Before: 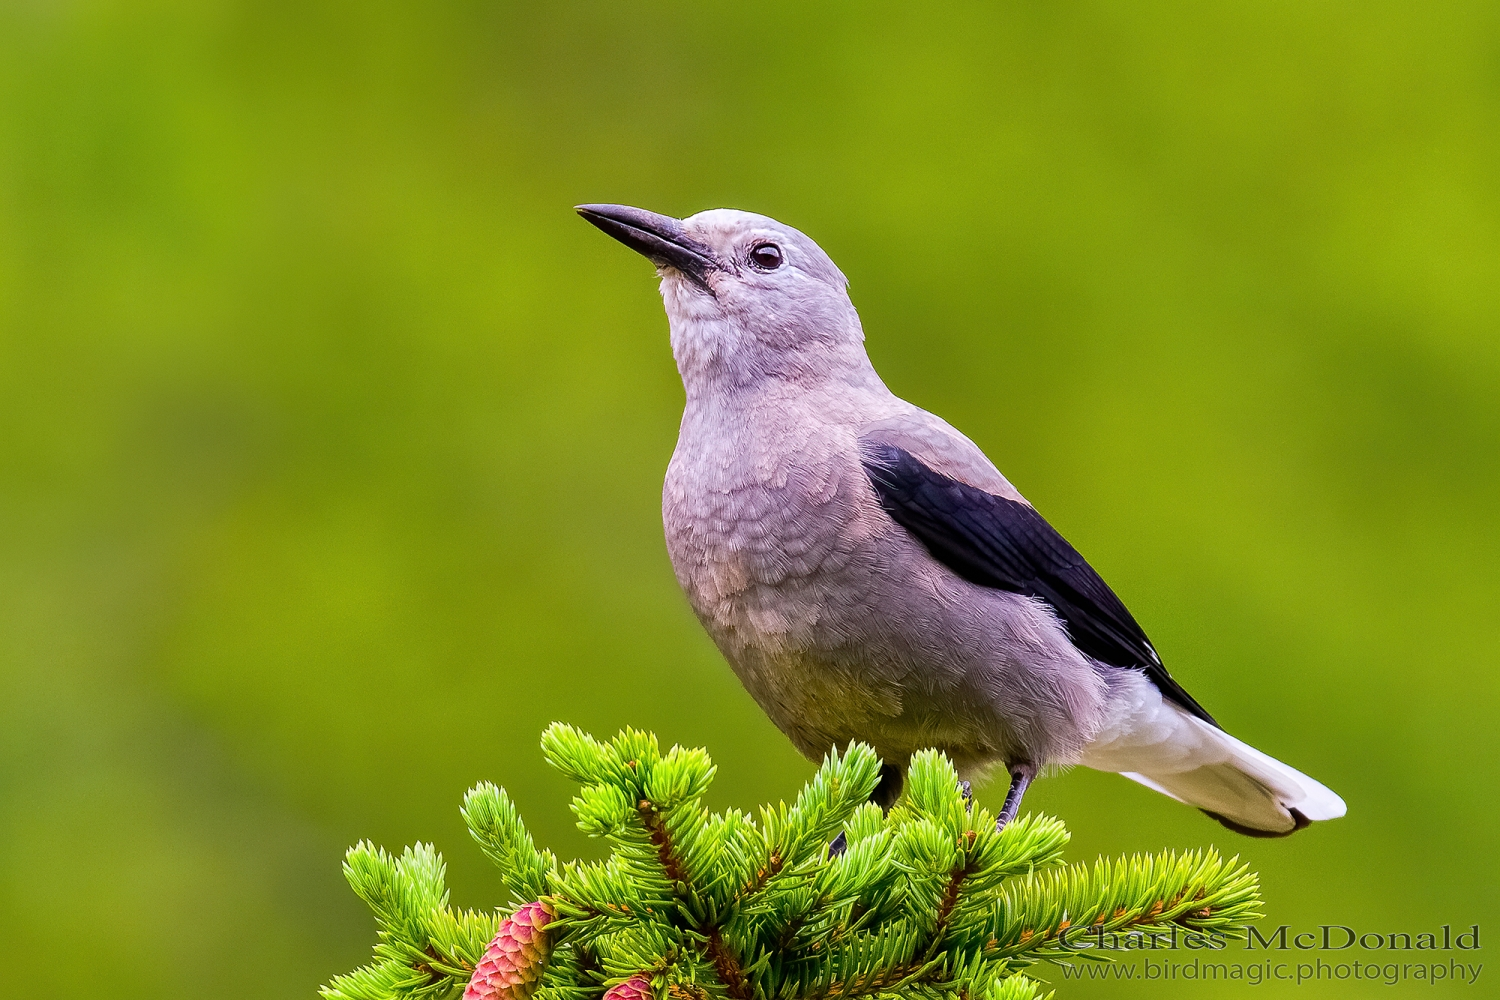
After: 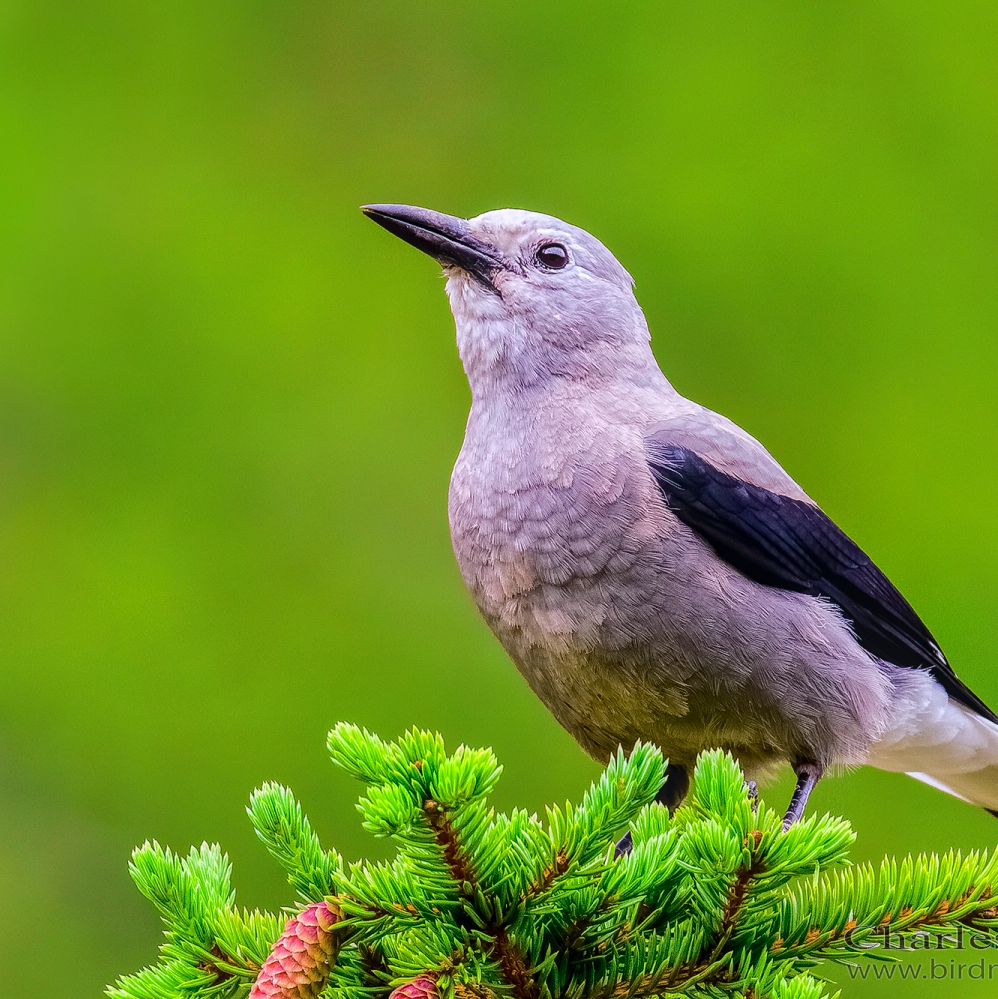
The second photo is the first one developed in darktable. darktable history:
tone curve: curves: ch0 [(0, 0.026) (0.175, 0.178) (0.463, 0.502) (0.796, 0.764) (1, 0.961)]; ch1 [(0, 0) (0.437, 0.398) (0.469, 0.472) (0.505, 0.504) (0.553, 0.552) (1, 1)]; ch2 [(0, 0) (0.505, 0.495) (0.579, 0.579) (1, 1)], color space Lab, independent channels, preserve colors none
local contrast: on, module defaults
crop and rotate: left 14.299%, right 19.147%
